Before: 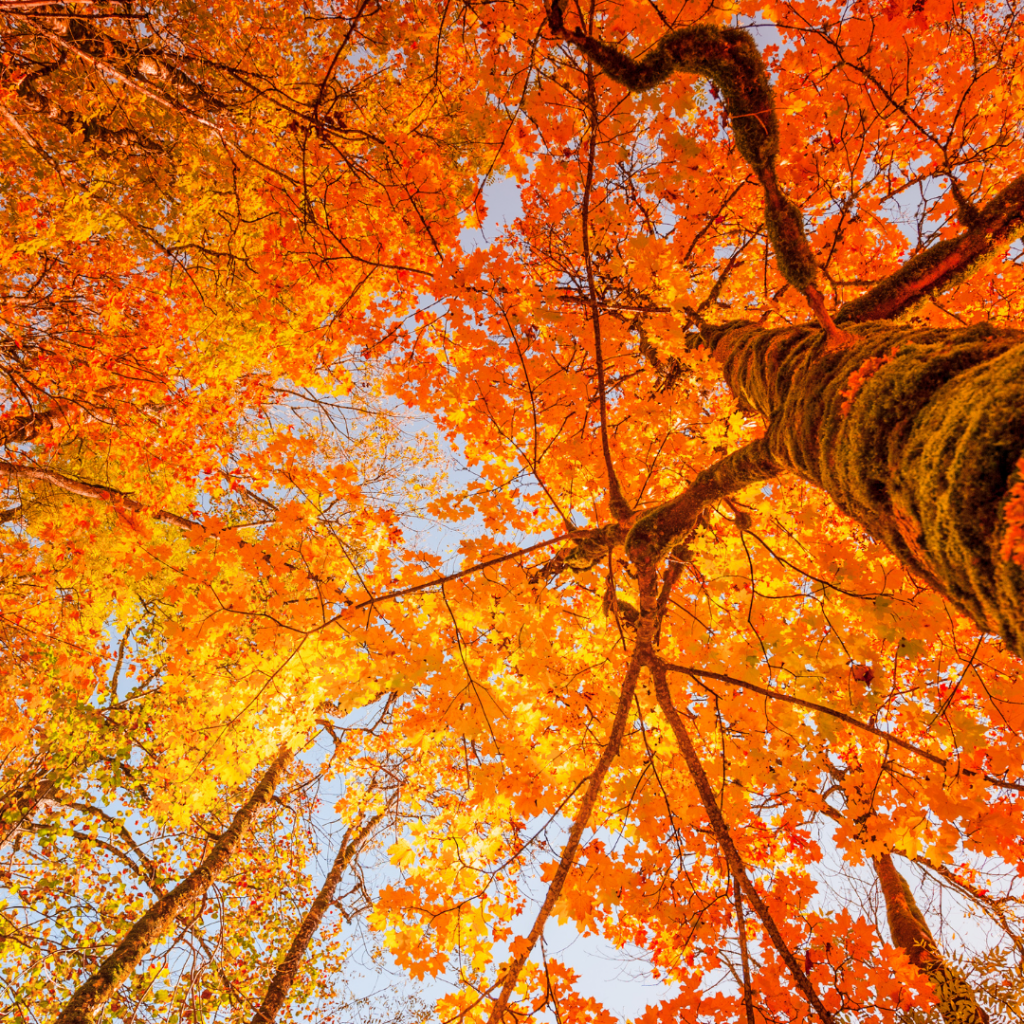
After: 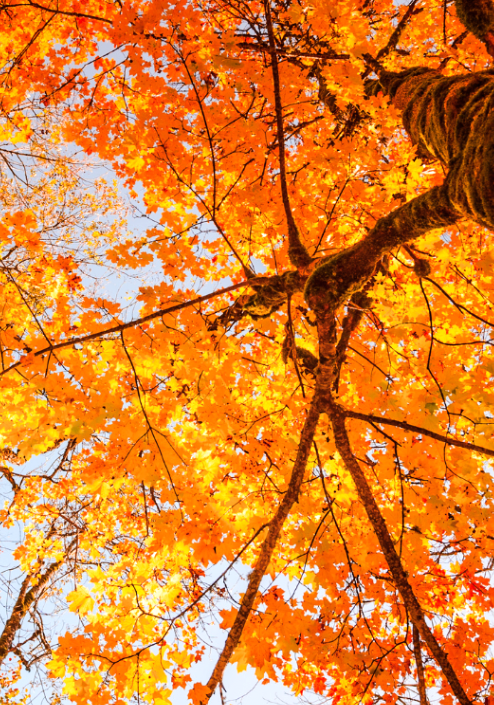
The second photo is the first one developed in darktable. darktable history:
exposure: exposure -0.405 EV, compensate exposure bias true, compensate highlight preservation false
crop: left 31.412%, top 24.709%, right 20.322%, bottom 6.37%
tone equalizer: -8 EV -0.735 EV, -7 EV -0.716 EV, -6 EV -0.575 EV, -5 EV -0.414 EV, -3 EV 0.384 EV, -2 EV 0.6 EV, -1 EV 0.682 EV, +0 EV 0.753 EV, edges refinement/feathering 500, mask exposure compensation -1.57 EV, preserve details no
